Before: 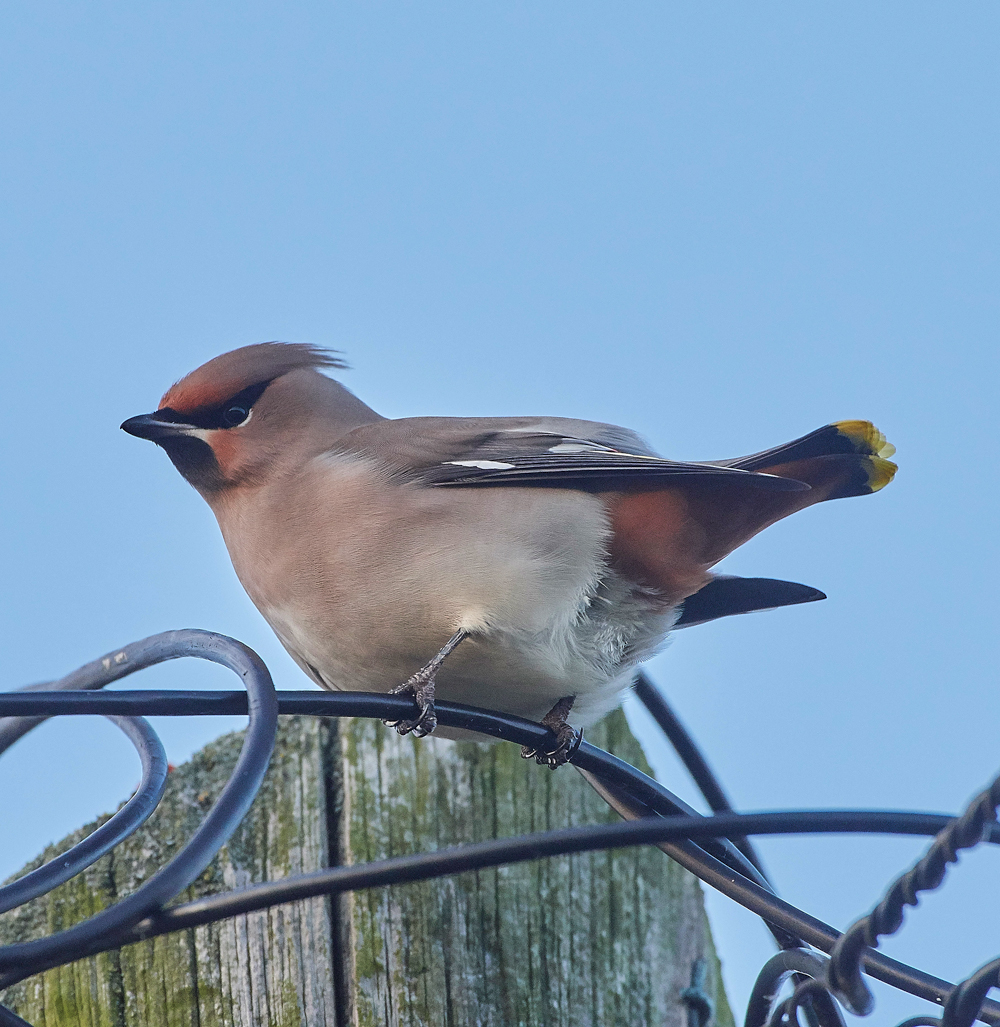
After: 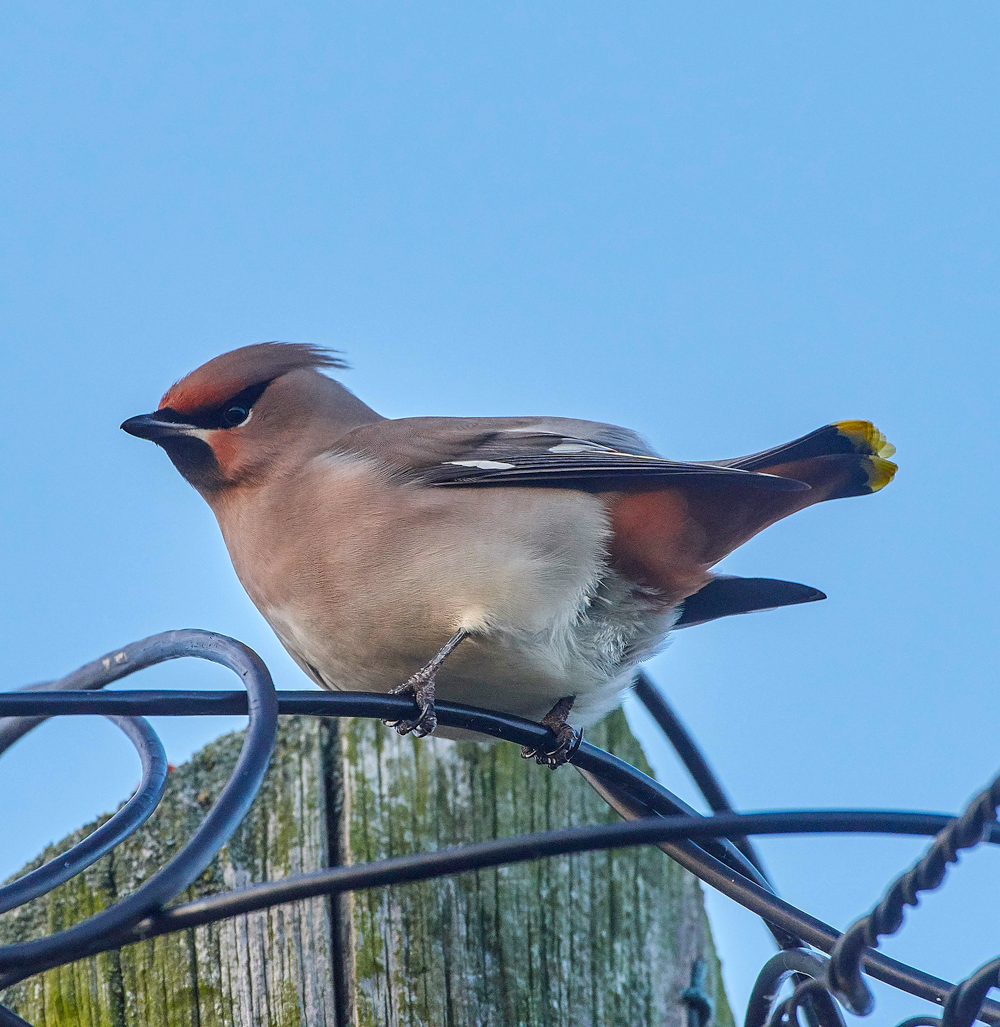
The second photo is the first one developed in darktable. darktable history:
local contrast: on, module defaults
color balance rgb: shadows lift › chroma 0.914%, shadows lift › hue 115.19°, power › hue 325.03°, perceptual saturation grading › global saturation 31.278%
